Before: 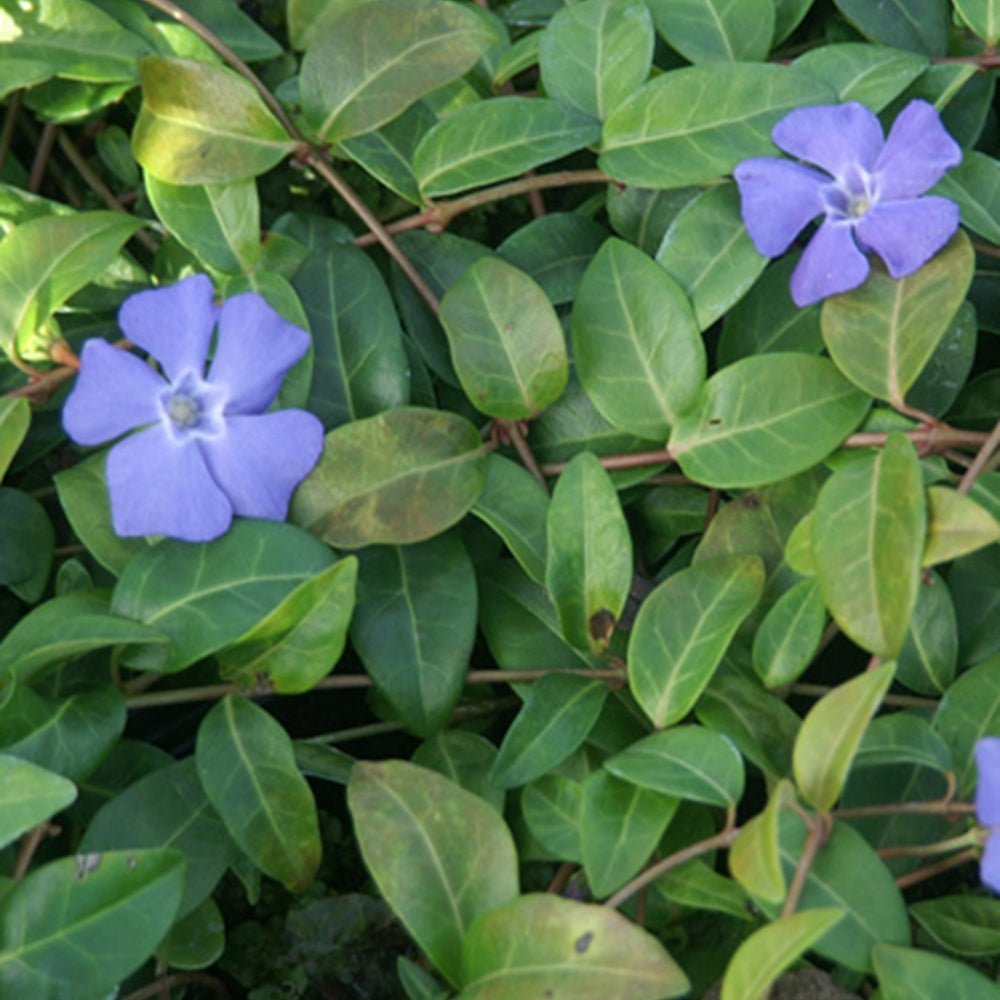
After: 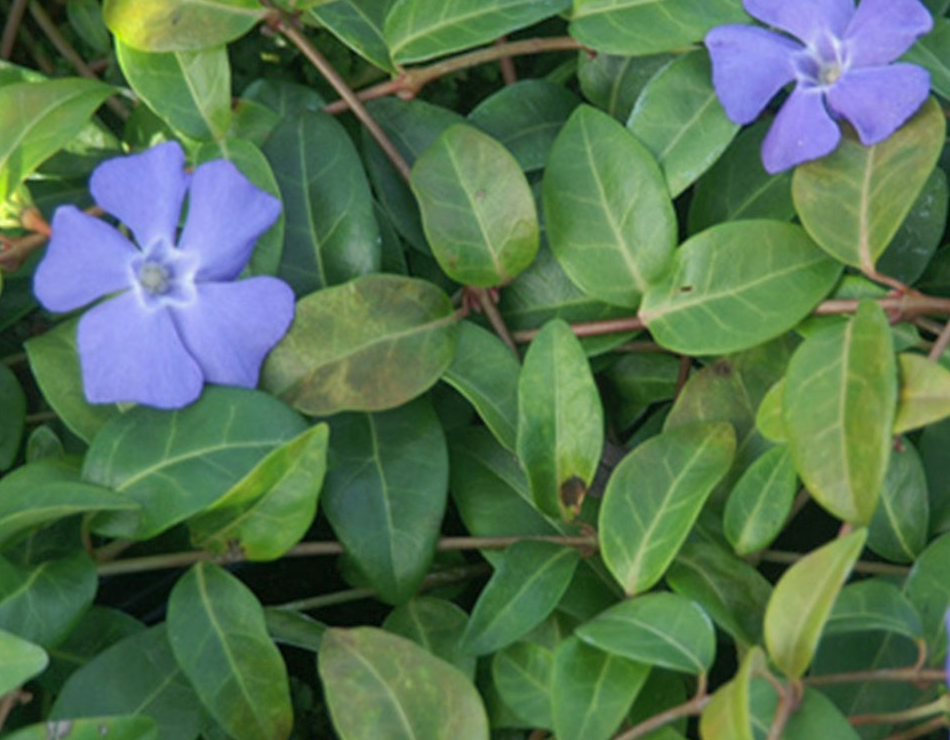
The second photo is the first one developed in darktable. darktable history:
crop and rotate: left 2.991%, top 13.302%, right 1.981%, bottom 12.636%
shadows and highlights: on, module defaults
